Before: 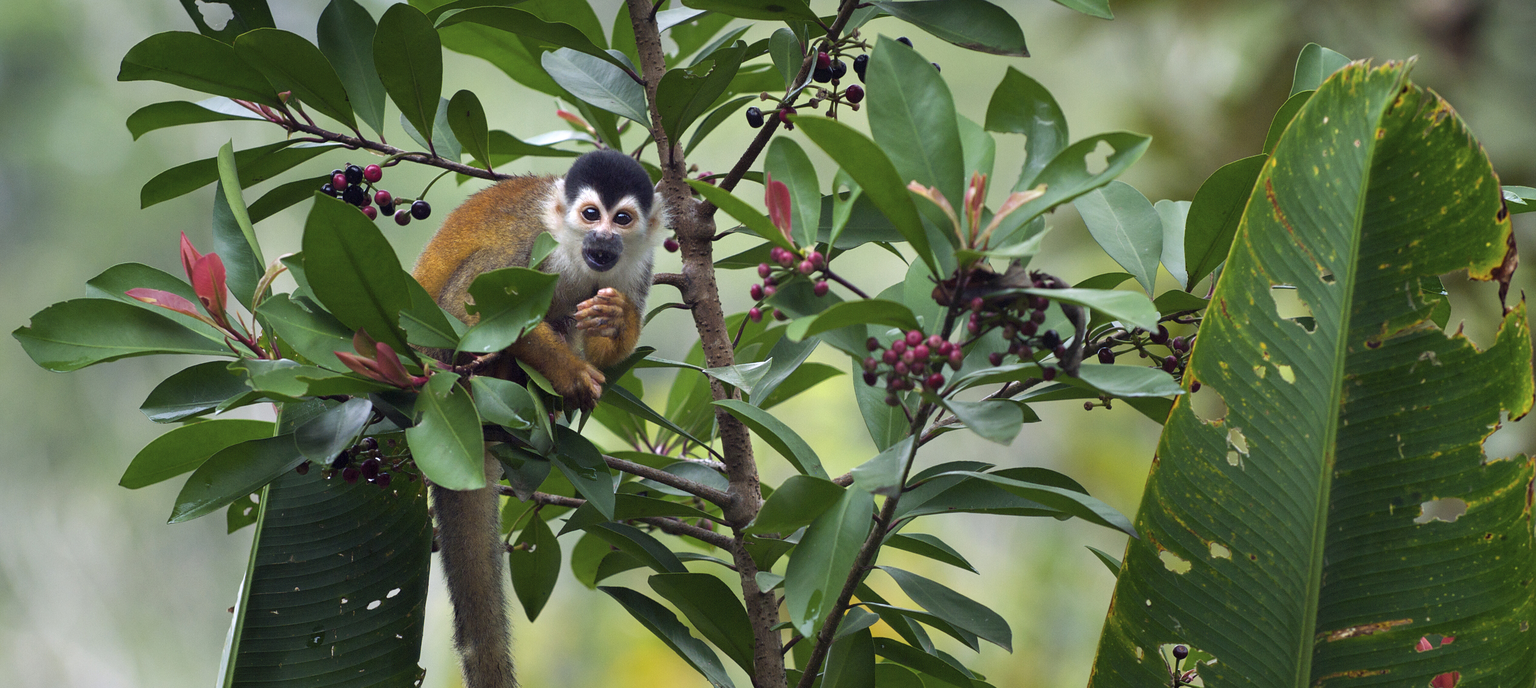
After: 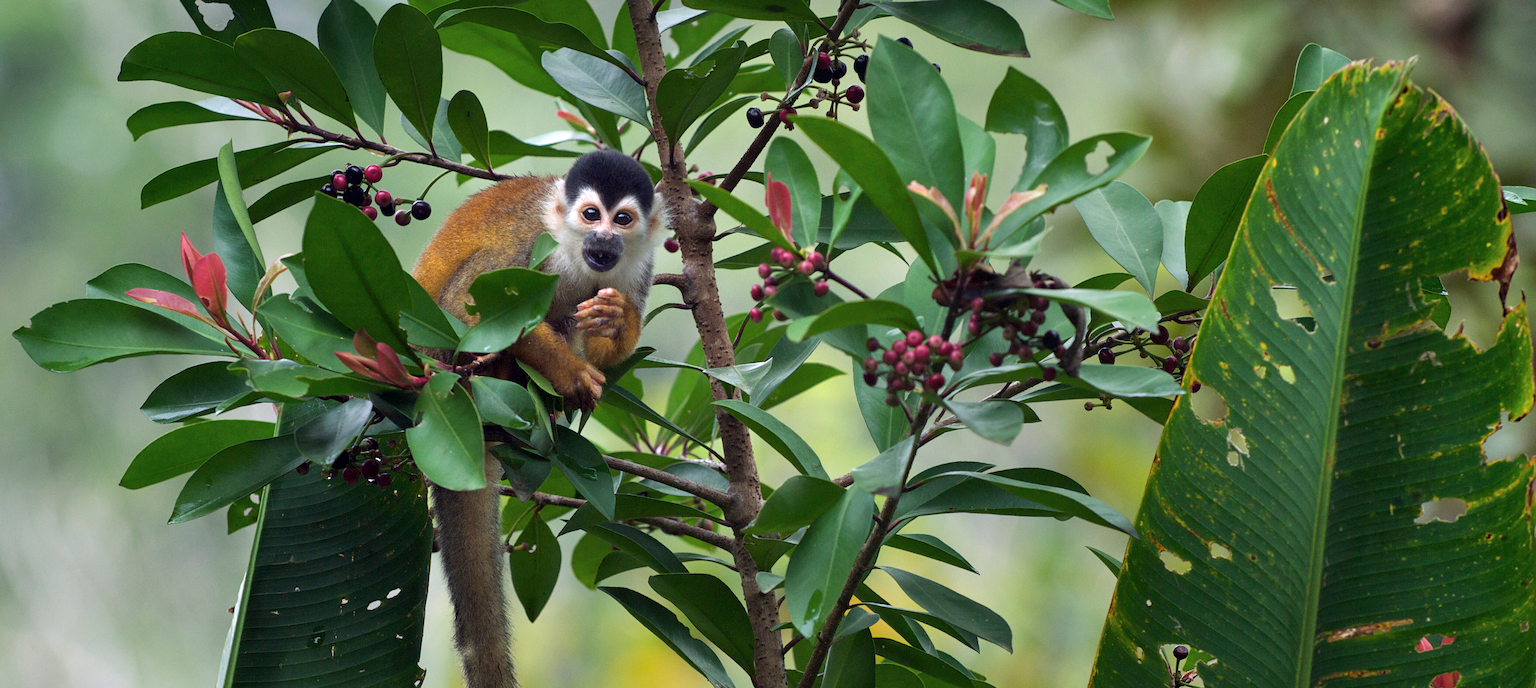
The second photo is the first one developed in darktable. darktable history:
color correction: highlights b* -0.016, saturation 0.986
local contrast: mode bilateral grid, contrast 100, coarseness 100, detail 109%, midtone range 0.2
